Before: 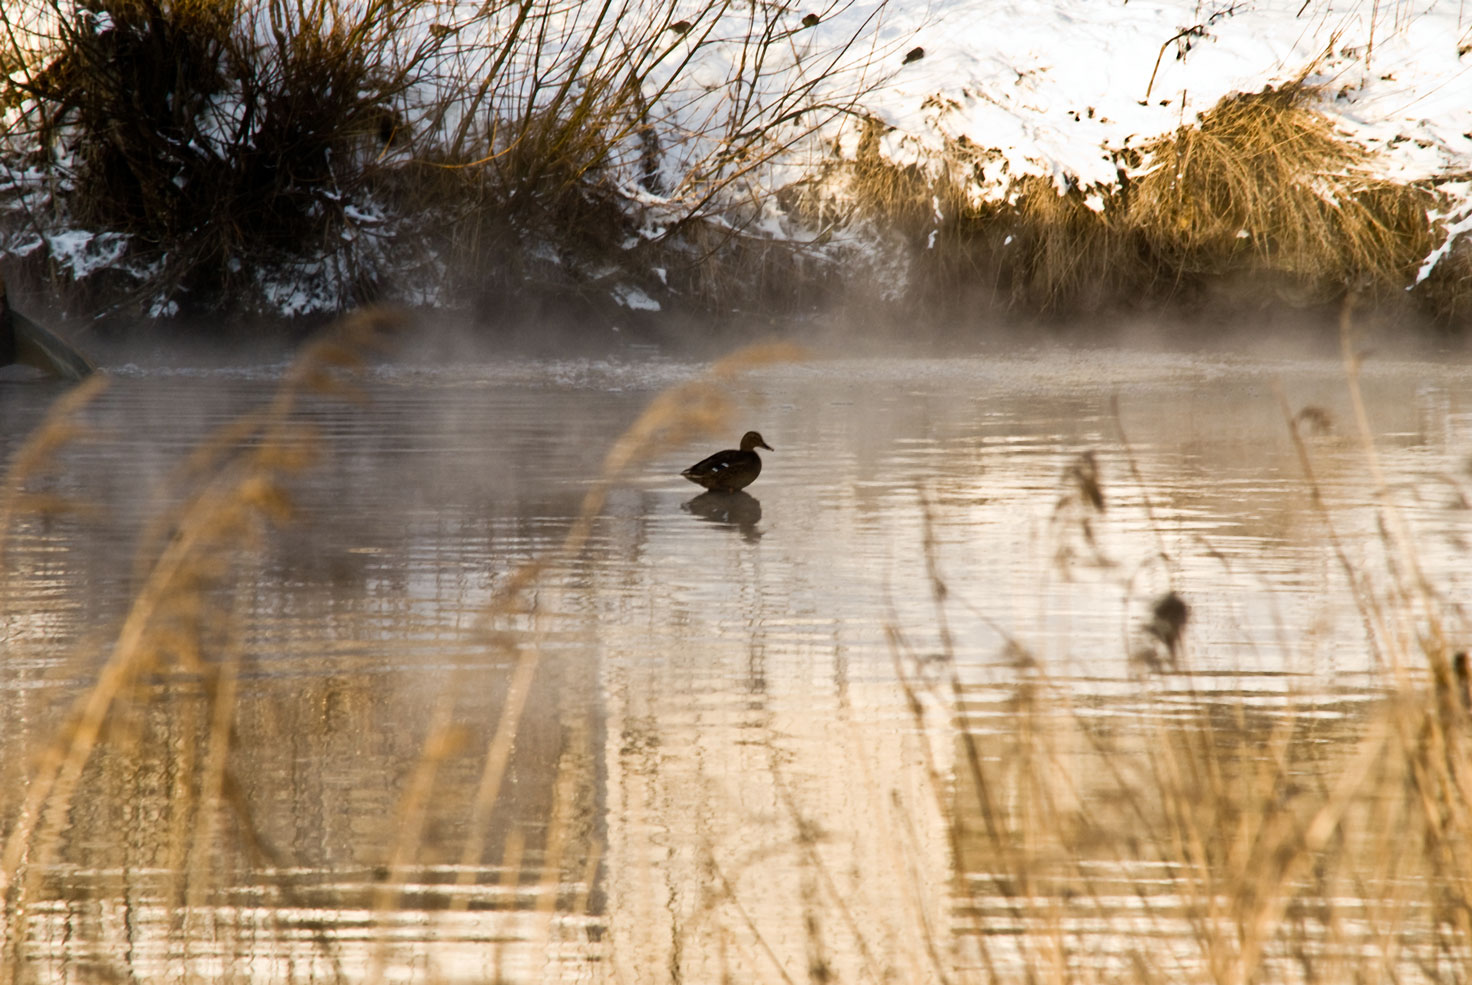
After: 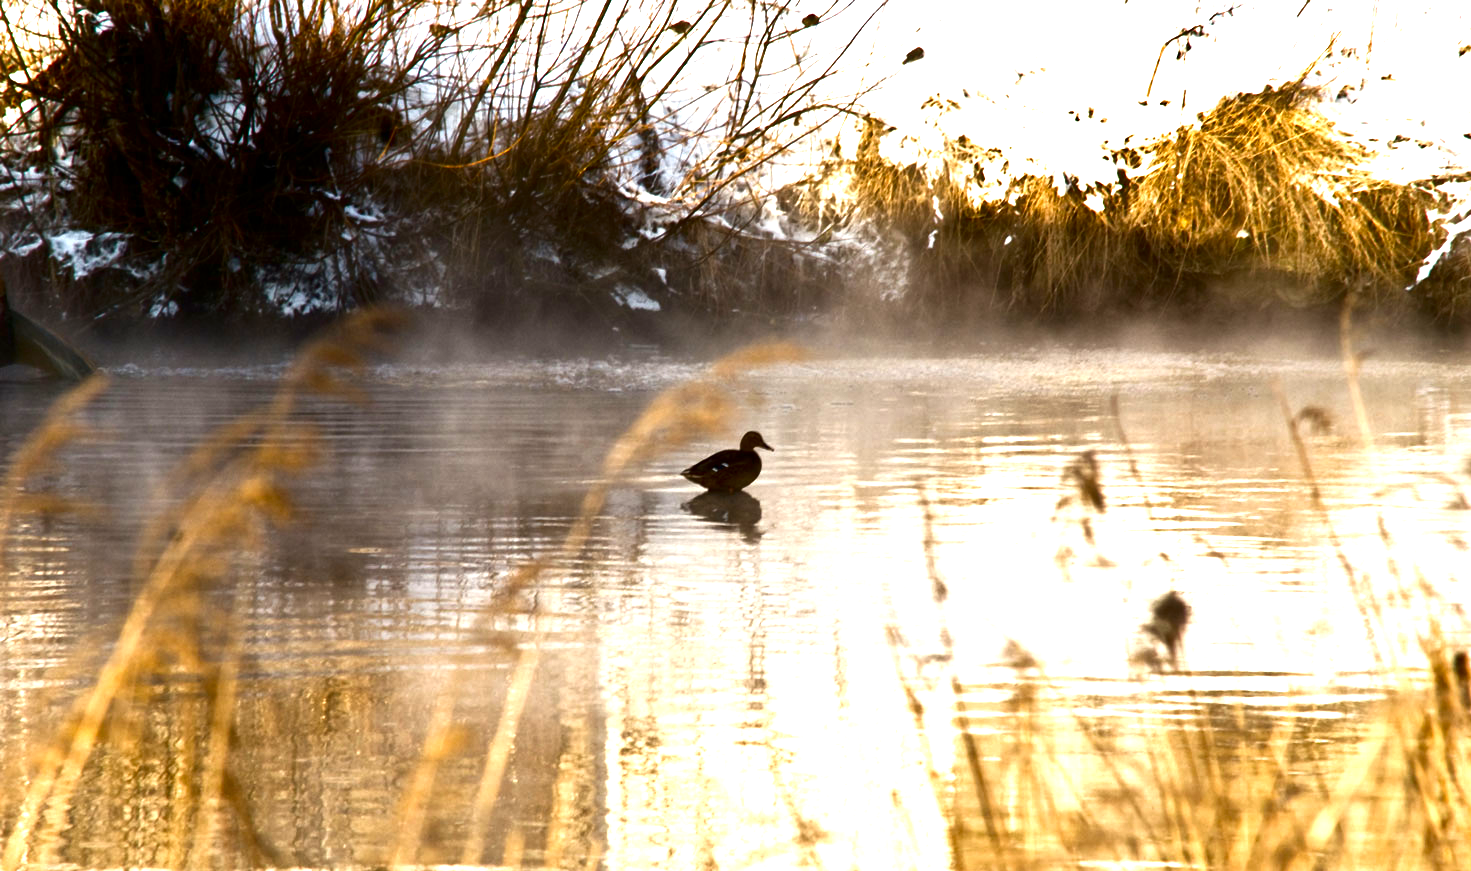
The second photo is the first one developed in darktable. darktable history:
crop and rotate: top 0%, bottom 11.49%
exposure: black level correction 0, exposure 1.1 EV, compensate highlight preservation false
contrast brightness saturation: brightness -0.25, saturation 0.2
